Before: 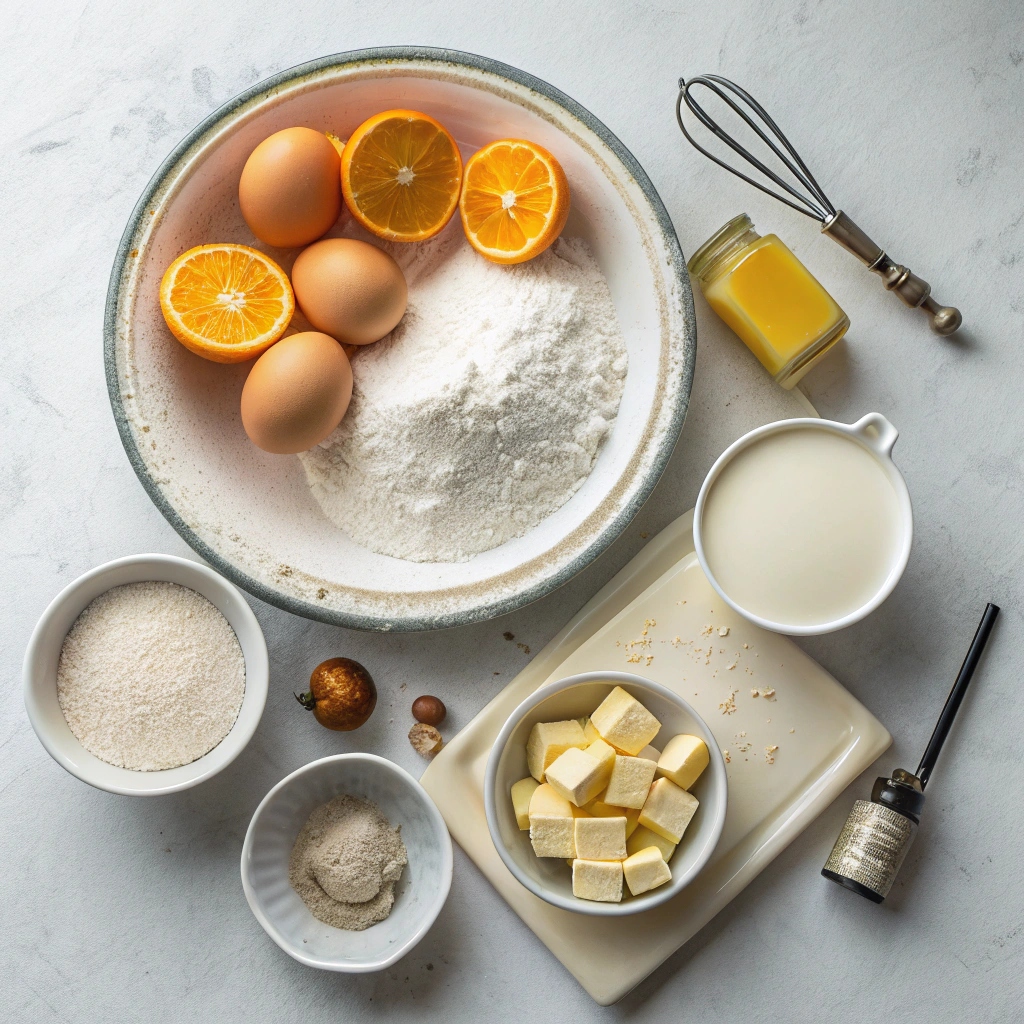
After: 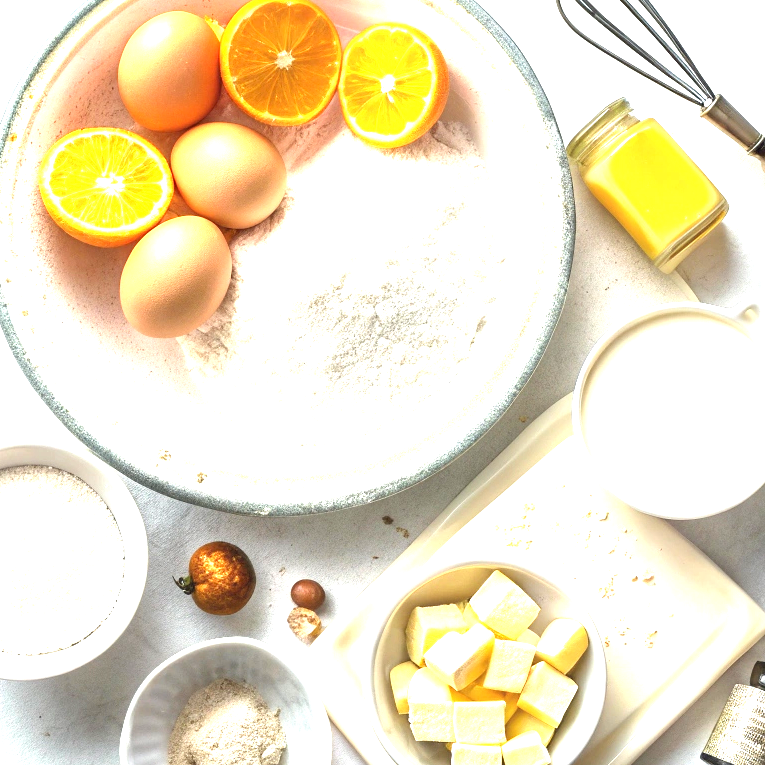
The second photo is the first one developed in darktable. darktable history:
exposure: black level correction 0, exposure 1.741 EV, compensate exposure bias true, compensate highlight preservation false
crop and rotate: left 11.831%, top 11.346%, right 13.429%, bottom 13.899%
